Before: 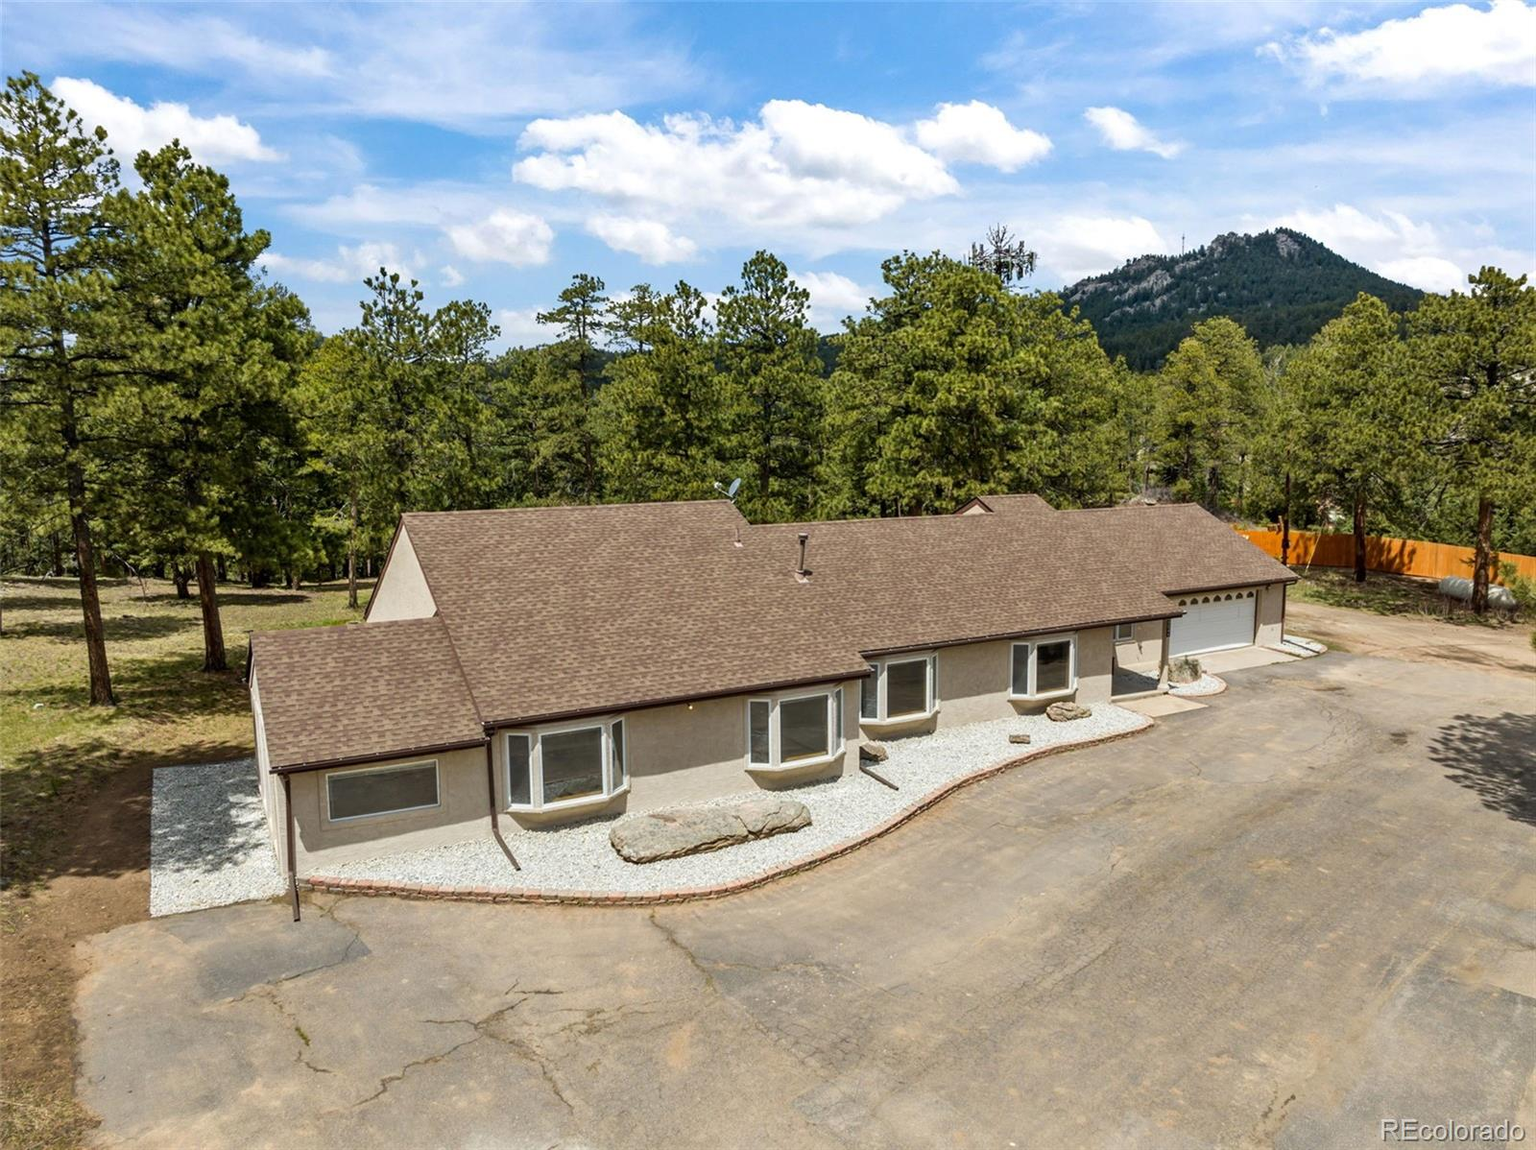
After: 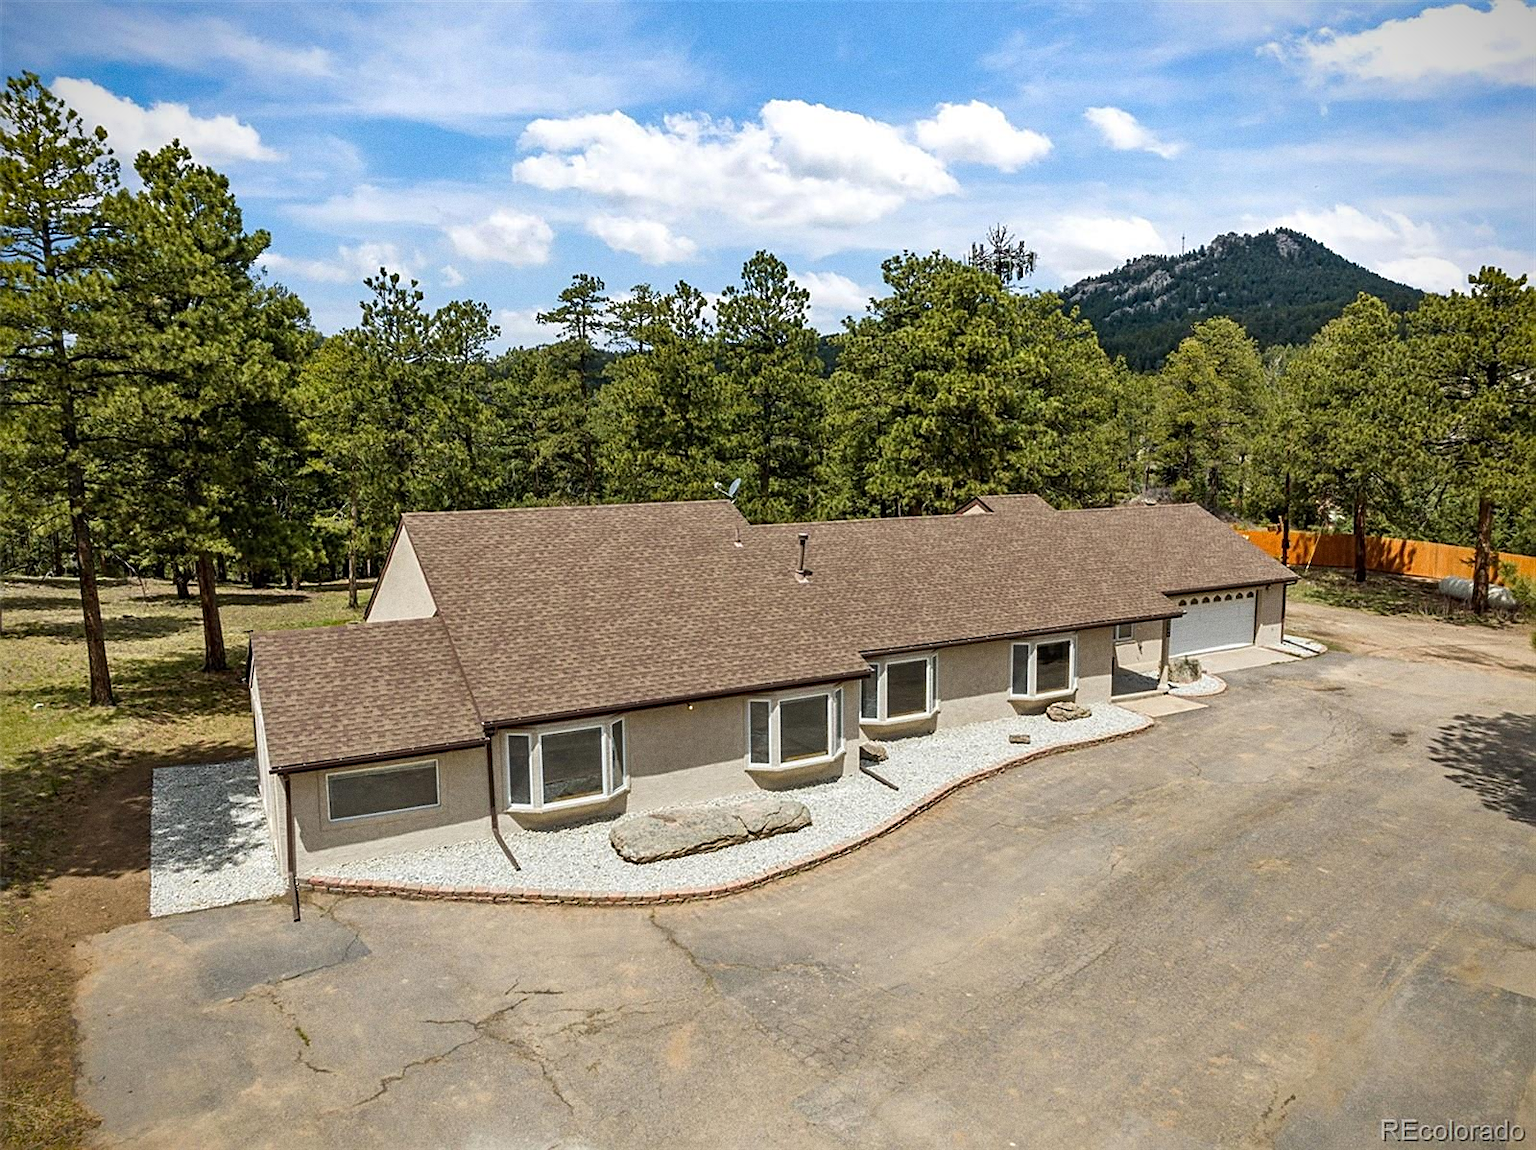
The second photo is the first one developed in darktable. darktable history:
grain: coarseness 0.09 ISO
vignetting: fall-off start 88.53%, fall-off radius 44.2%, saturation 0.376, width/height ratio 1.161
sharpen: on, module defaults
